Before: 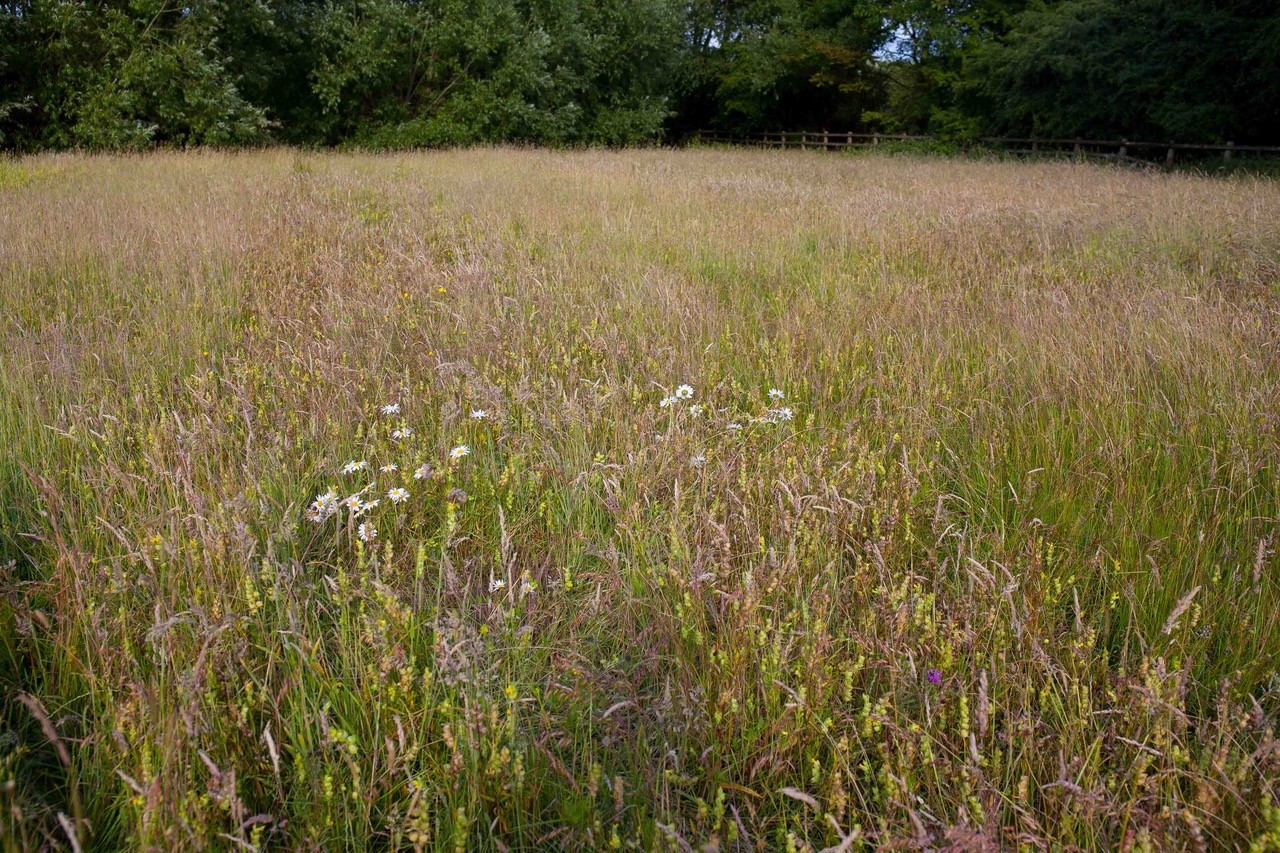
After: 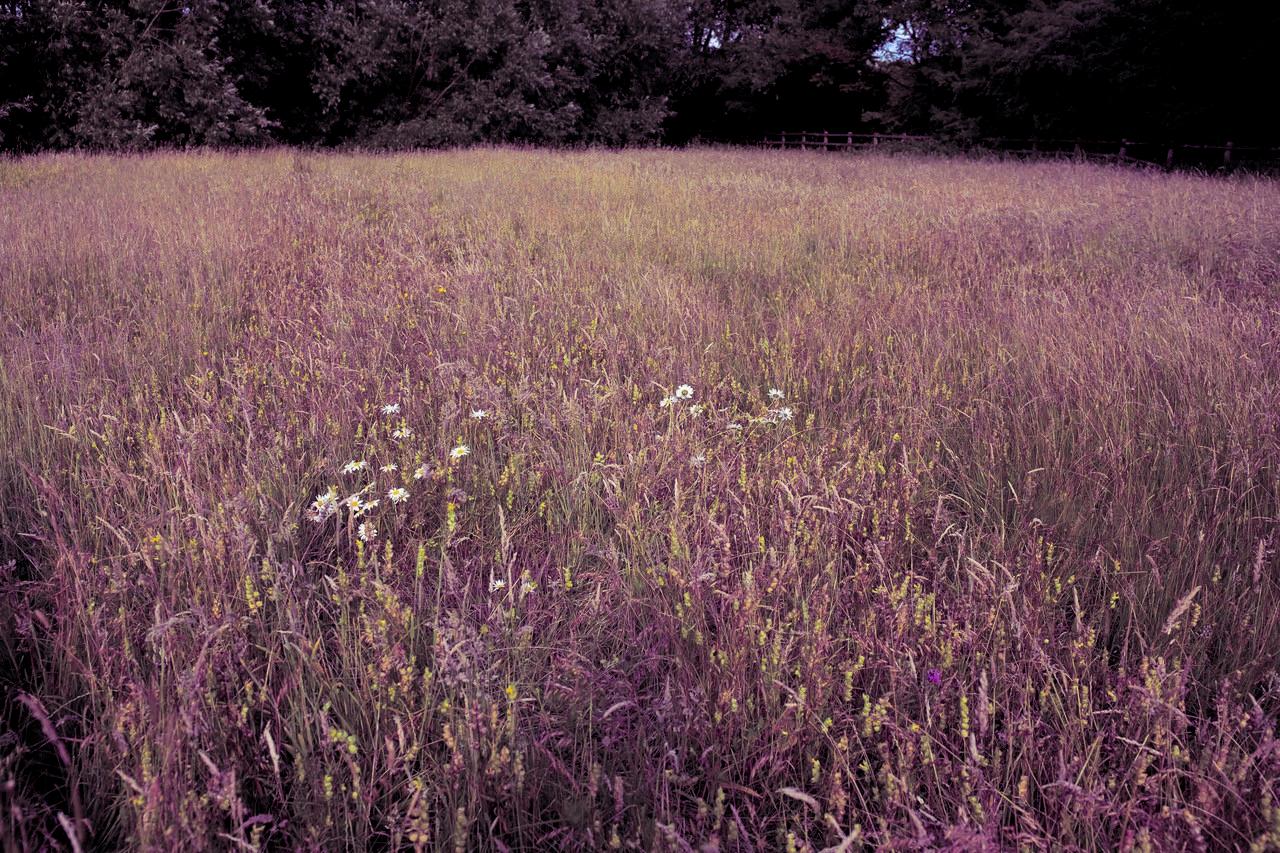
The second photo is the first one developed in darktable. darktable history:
exposure: black level correction 0.01, exposure 0.014 EV, compensate highlight preservation false
color balance rgb: perceptual saturation grading › global saturation 10%, global vibrance 10%
split-toning: shadows › hue 277.2°, shadows › saturation 0.74
